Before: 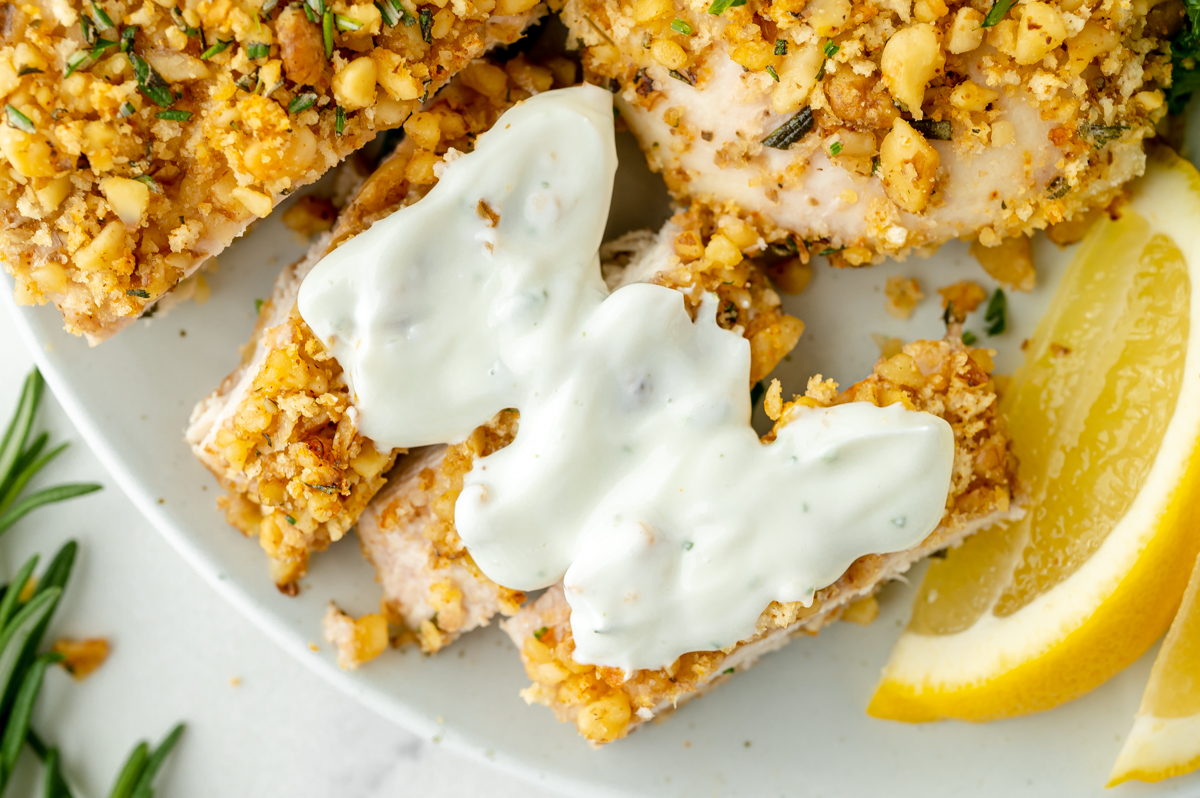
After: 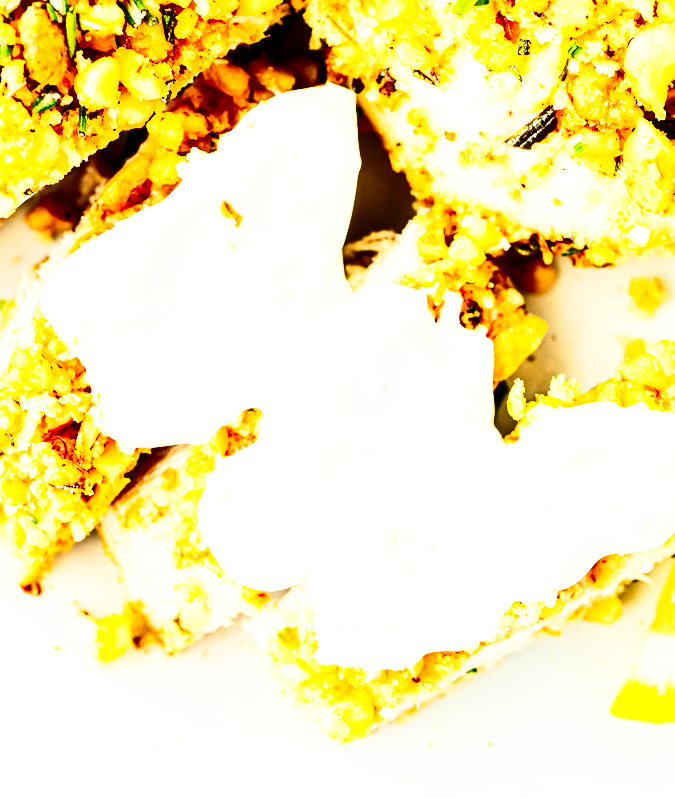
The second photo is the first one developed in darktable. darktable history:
tone equalizer: -8 EV -0.417 EV, -7 EV -0.389 EV, -6 EV -0.333 EV, -5 EV -0.222 EV, -3 EV 0.222 EV, -2 EV 0.333 EV, -1 EV 0.389 EV, +0 EV 0.417 EV, edges refinement/feathering 500, mask exposure compensation -1.57 EV, preserve details no
base curve: curves: ch0 [(0, 0) (0.007, 0.004) (0.027, 0.03) (0.046, 0.07) (0.207, 0.54) (0.442, 0.872) (0.673, 0.972) (1, 1)], preserve colors none
crop: left 21.496%, right 22.254%
contrast brightness saturation: contrast 0.4, brightness 0.05, saturation 0.25
